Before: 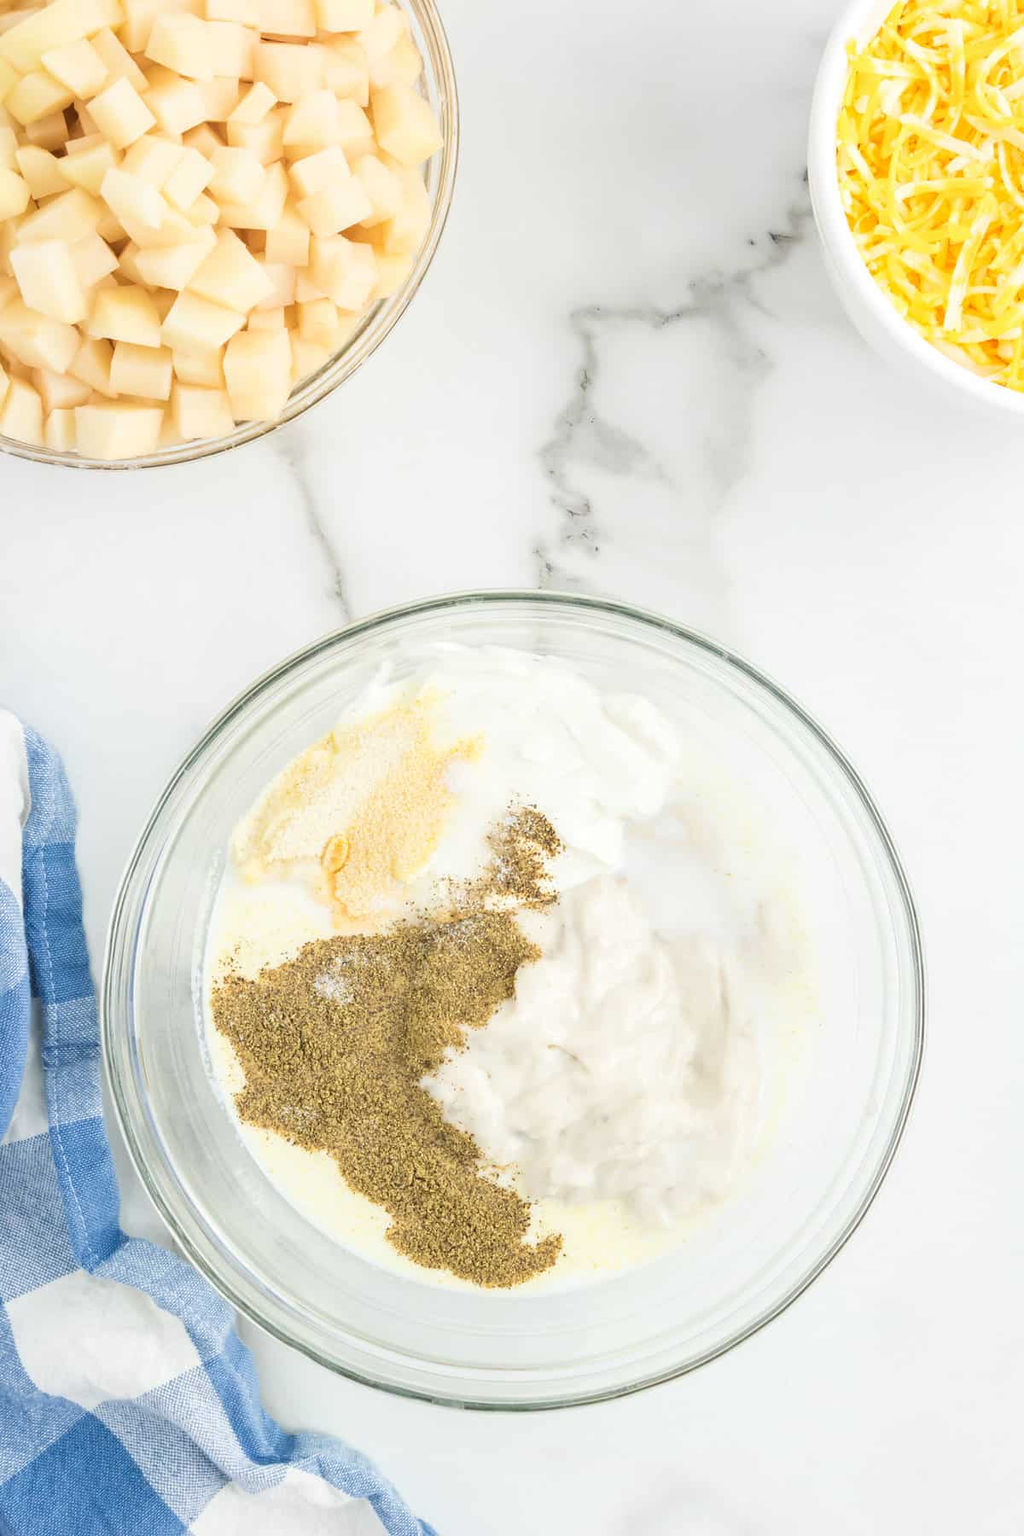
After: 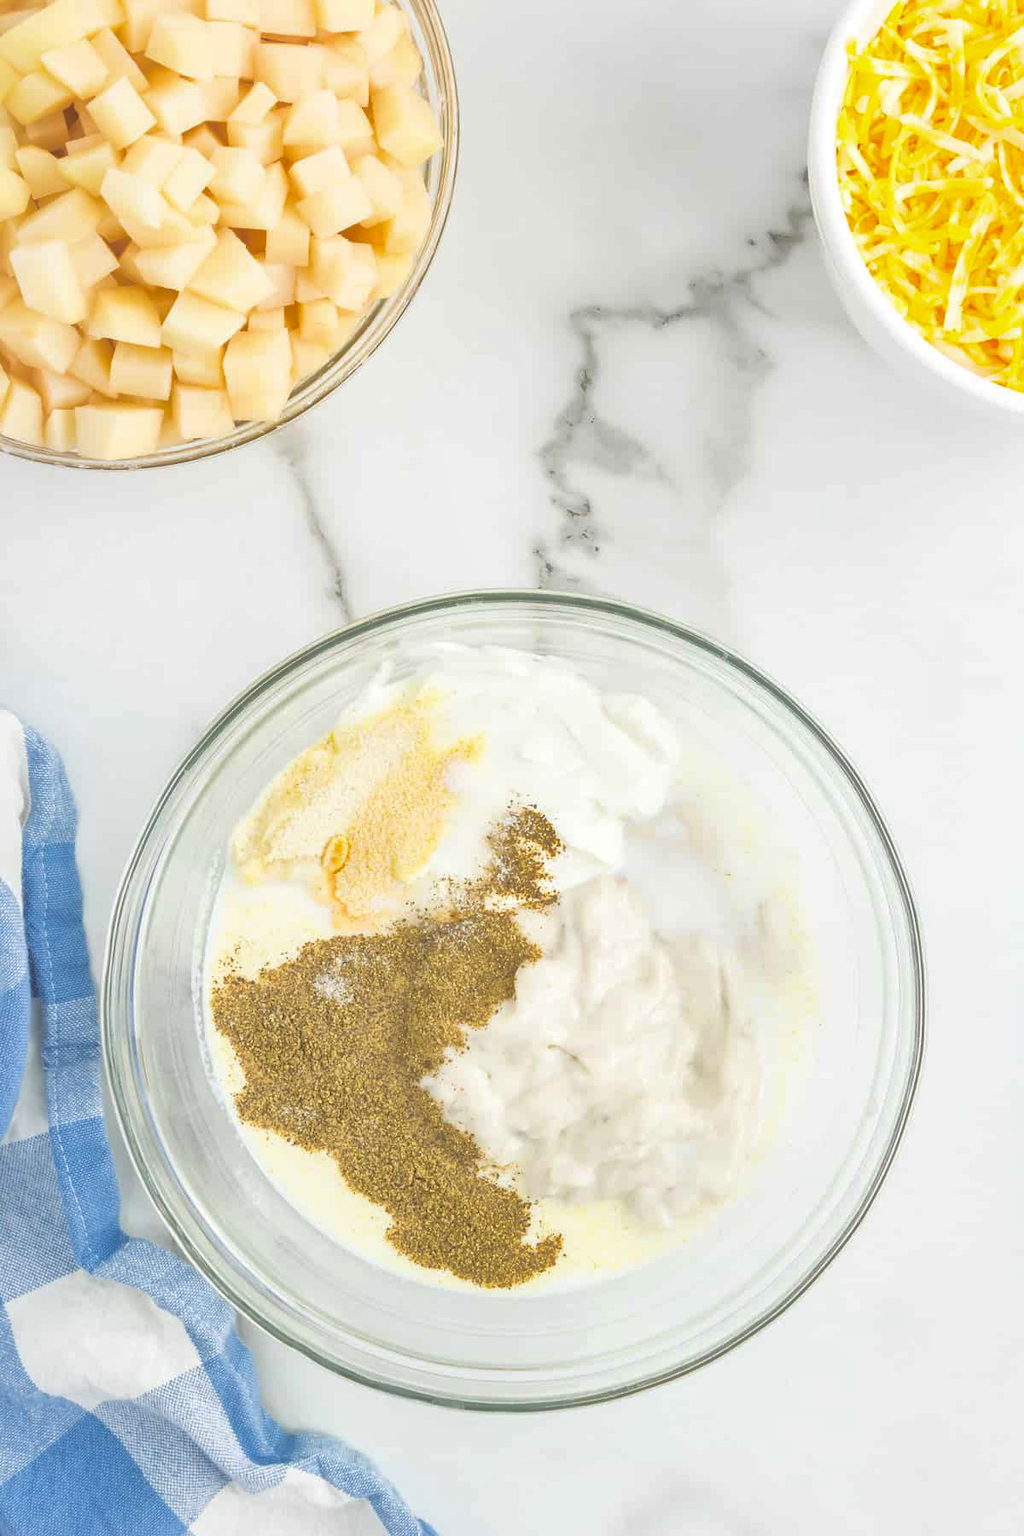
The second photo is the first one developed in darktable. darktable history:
shadows and highlights: on, module defaults
contrast brightness saturation: brightness 0.15
